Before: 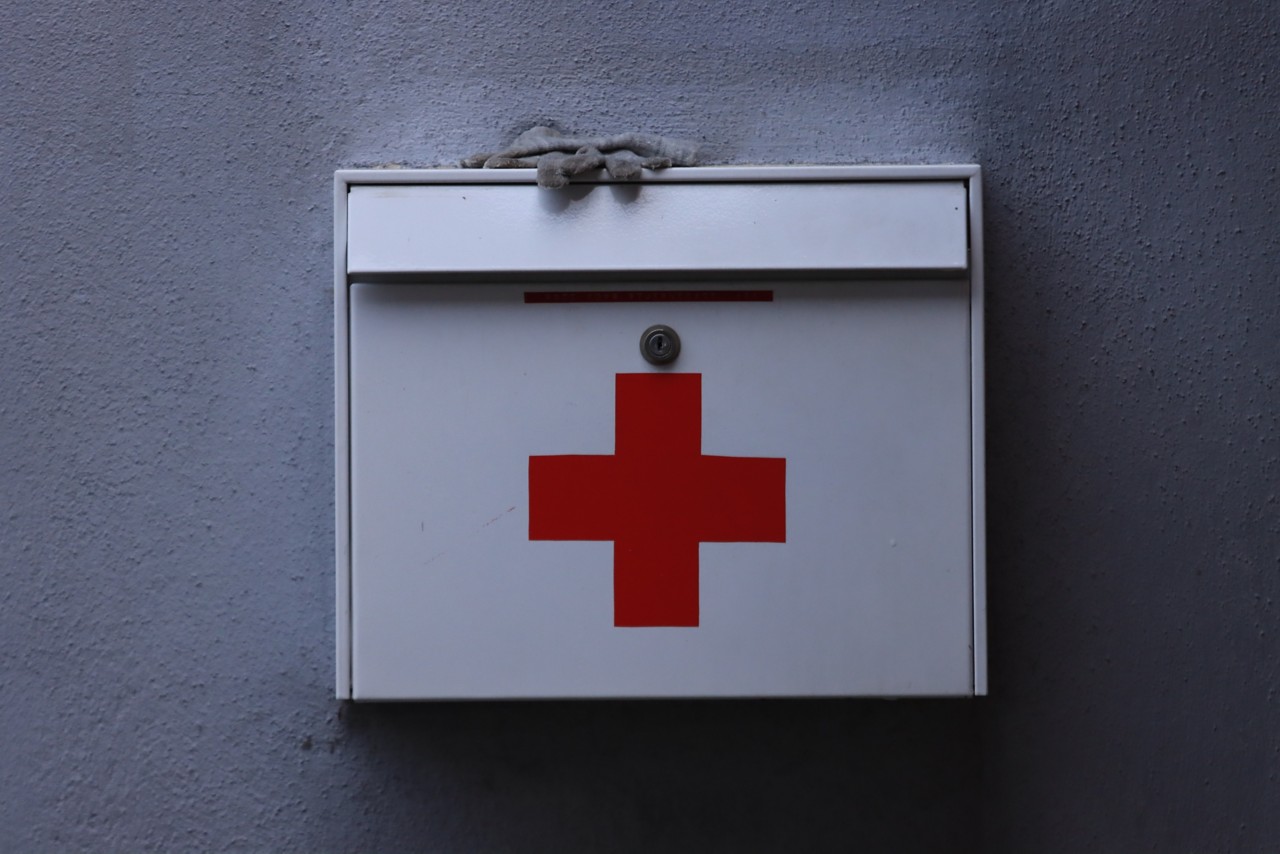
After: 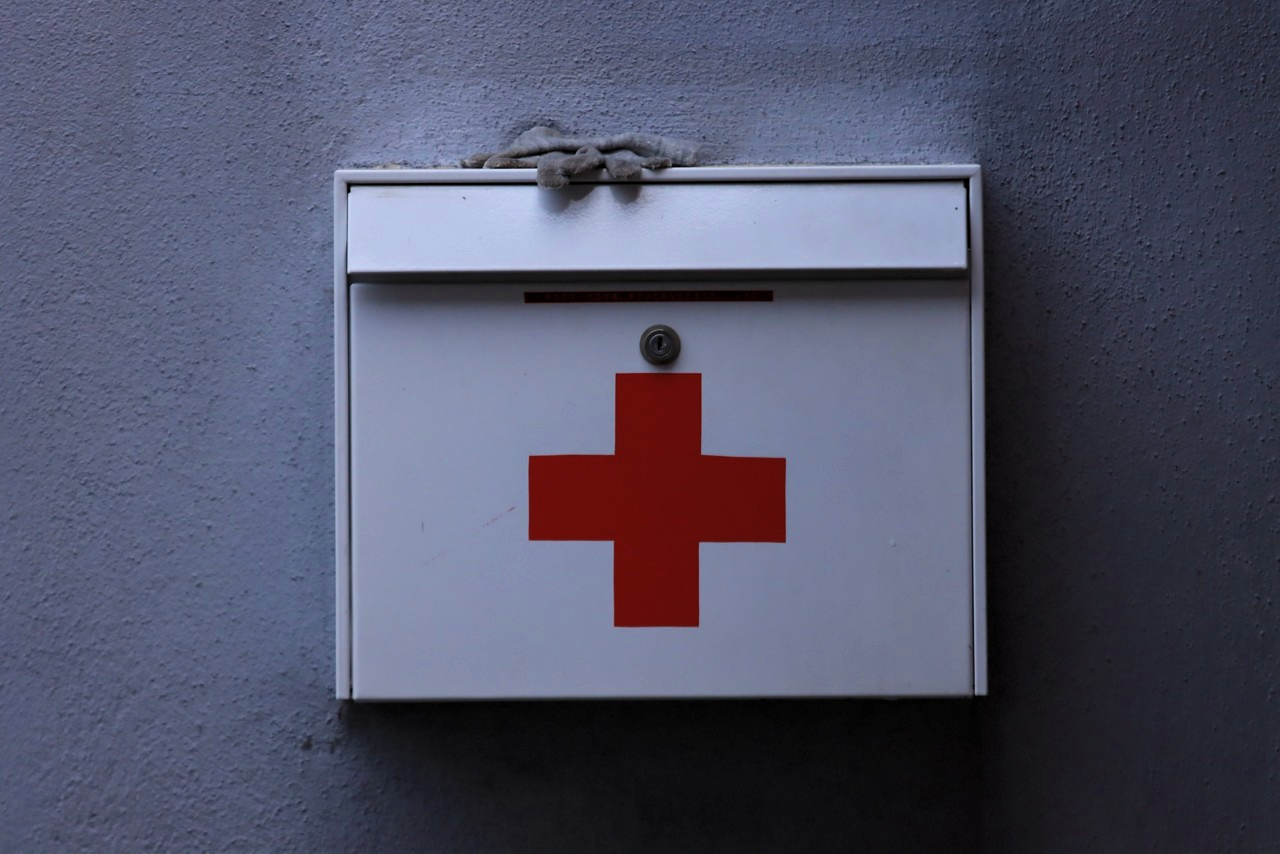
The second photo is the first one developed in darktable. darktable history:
velvia: on, module defaults
levels: levels [0.031, 0.5, 0.969]
